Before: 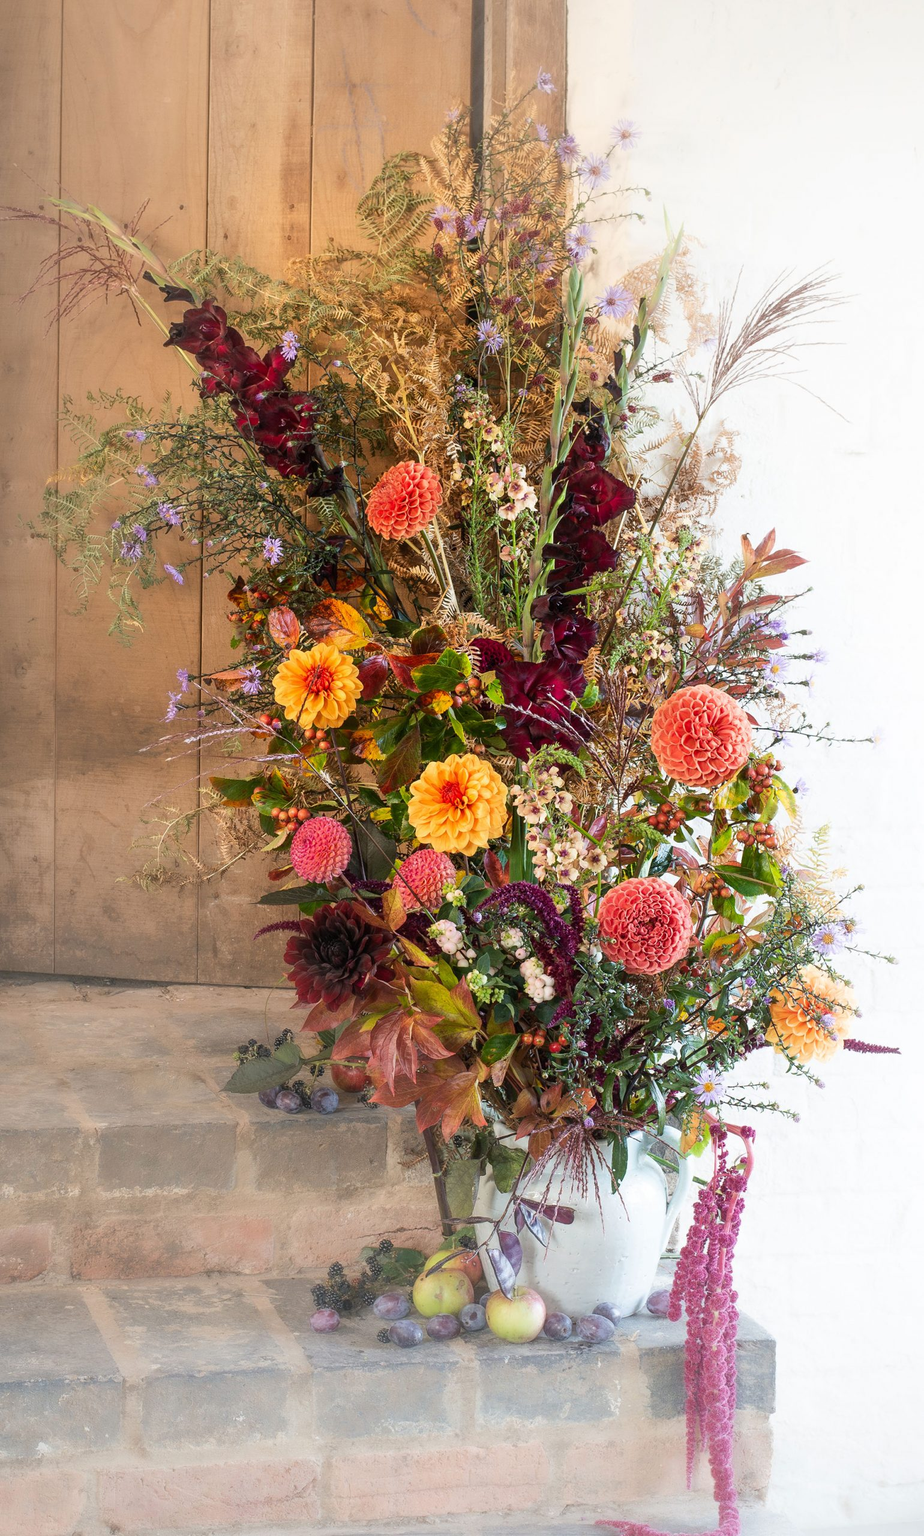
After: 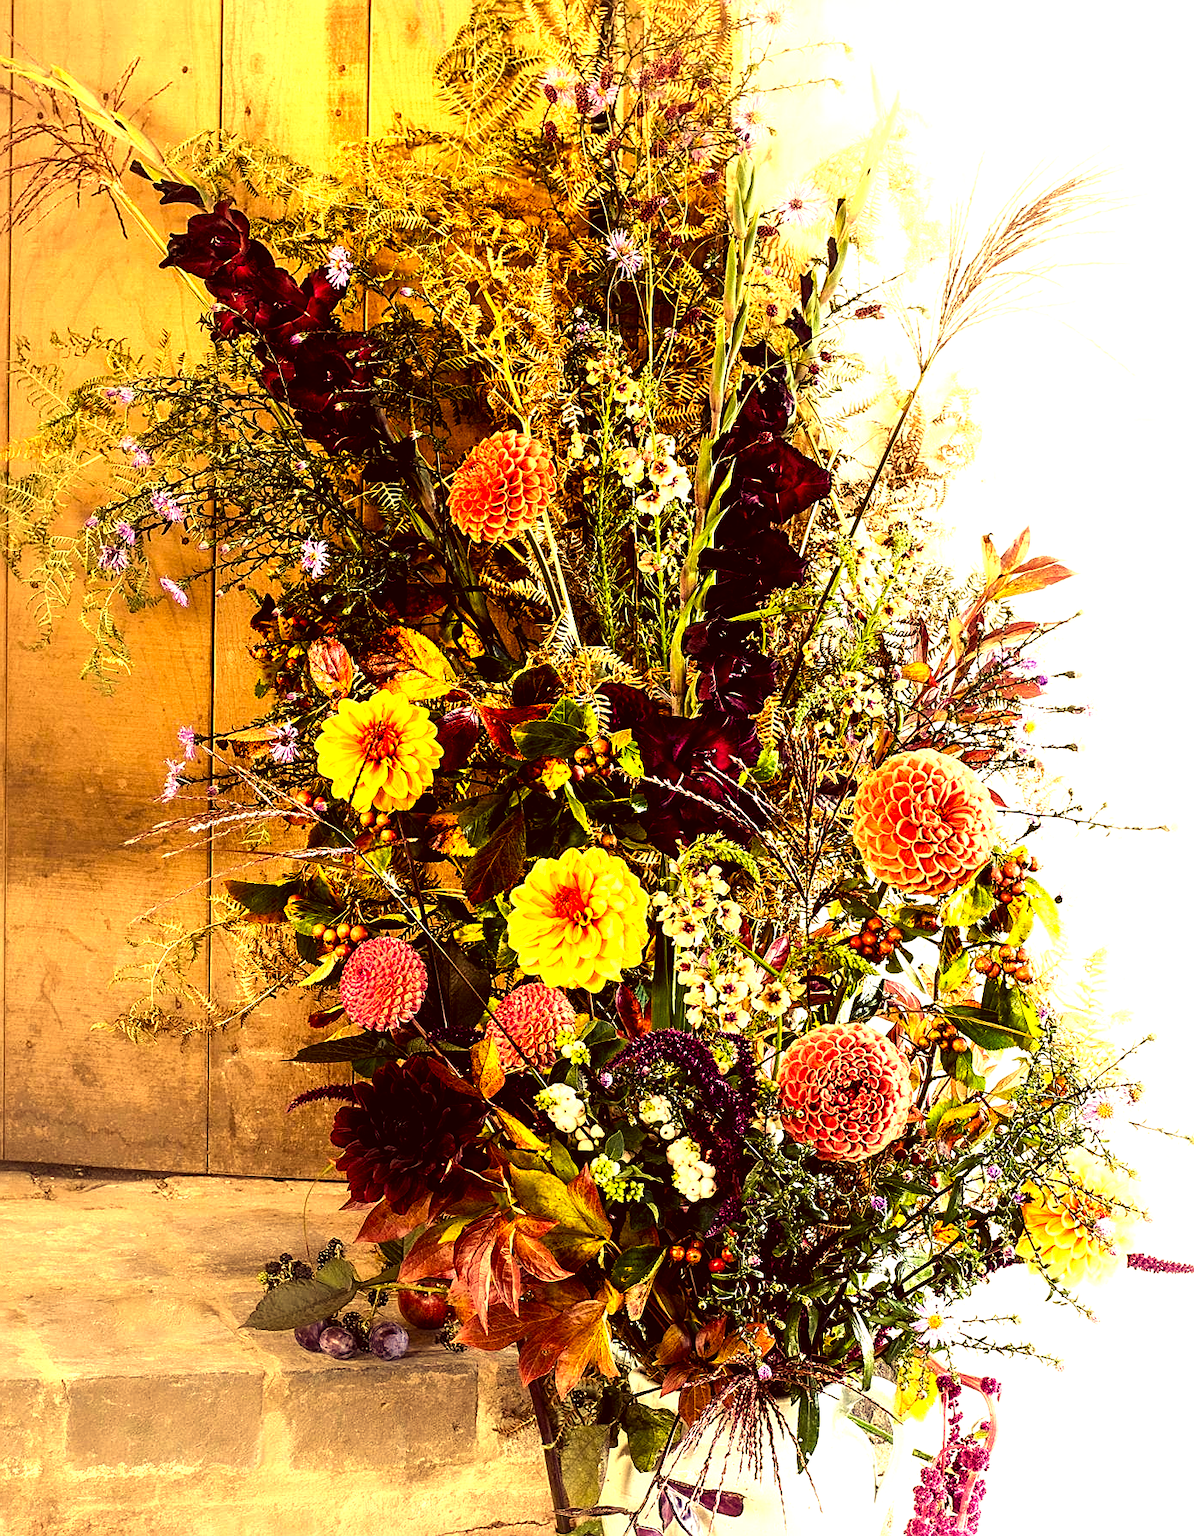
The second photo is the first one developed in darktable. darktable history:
sharpen: on, module defaults
tone equalizer: -8 EV -1.08 EV, -7 EV -1.01 EV, -6 EV -0.867 EV, -5 EV -0.578 EV, -3 EV 0.578 EV, -2 EV 0.867 EV, -1 EV 1.01 EV, +0 EV 1.08 EV, edges refinement/feathering 500, mask exposure compensation -1.57 EV, preserve details no
crop: left 5.596%, top 10.314%, right 3.534%, bottom 19.395%
color correction: highlights a* 10.12, highlights b* 39.04, shadows a* 14.62, shadows b* 3.37
velvia: on, module defaults
color balance rgb: shadows lift › luminance -20%, power › hue 72.24°, highlights gain › luminance 15%, global offset › hue 171.6°, perceptual saturation grading › highlights -15%, perceptual saturation grading › shadows 25%, global vibrance 35%, contrast 10%
exposure: black level correction 0.016, exposure -0.009 EV, compensate highlight preservation false
shadows and highlights: shadows 25, highlights -25
